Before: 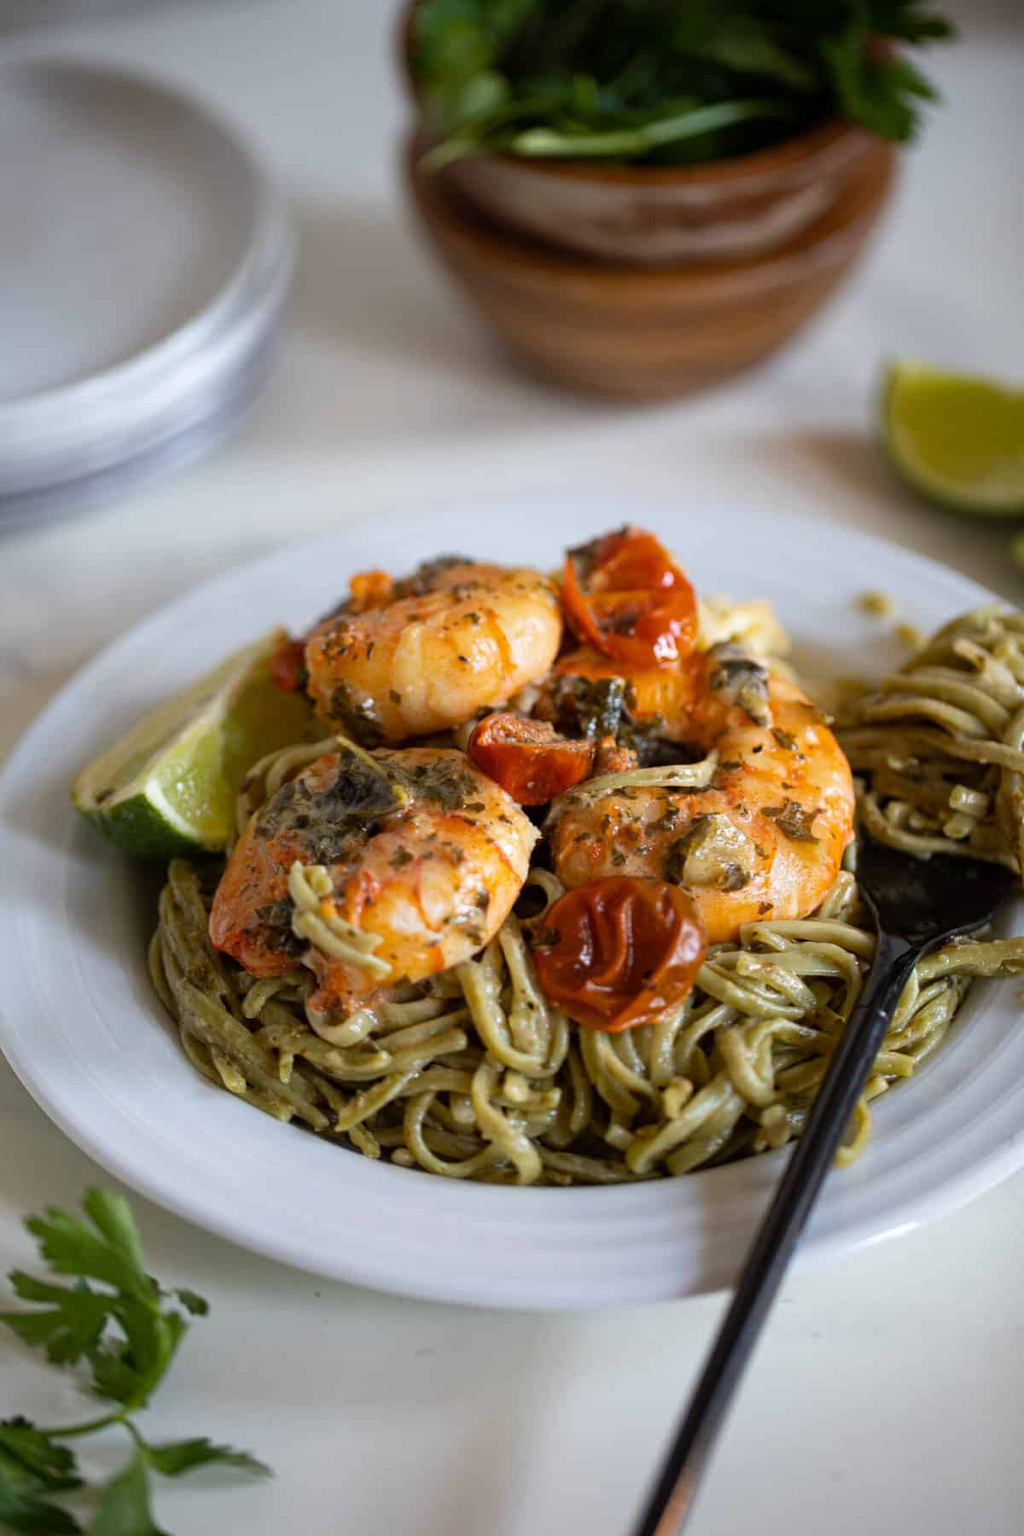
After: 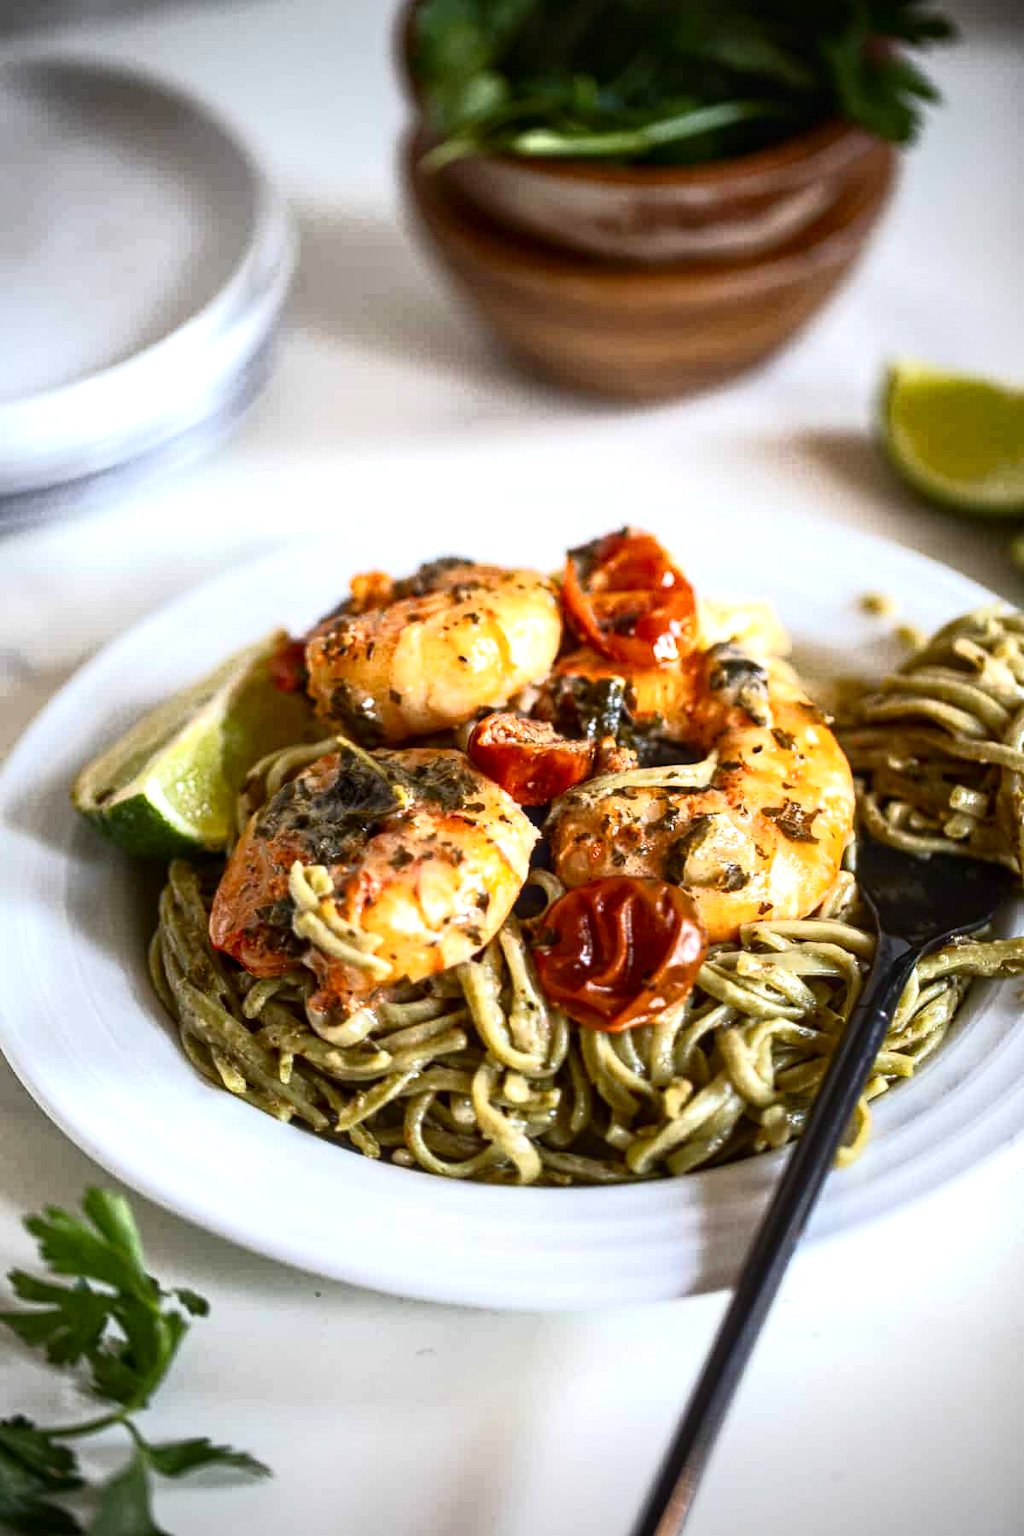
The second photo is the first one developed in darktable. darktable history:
local contrast: highlights 56%, shadows 53%, detail 130%, midtone range 0.454
exposure: exposure 0.762 EV, compensate highlight preservation false
vignetting: on, module defaults
tone curve: curves: ch0 [(0, 0) (0.003, 0.007) (0.011, 0.01) (0.025, 0.016) (0.044, 0.025) (0.069, 0.036) (0.1, 0.052) (0.136, 0.073) (0.177, 0.103) (0.224, 0.135) (0.277, 0.177) (0.335, 0.233) (0.399, 0.303) (0.468, 0.376) (0.543, 0.469) (0.623, 0.581) (0.709, 0.723) (0.801, 0.863) (0.898, 0.938) (1, 1)], color space Lab, independent channels, preserve colors none
